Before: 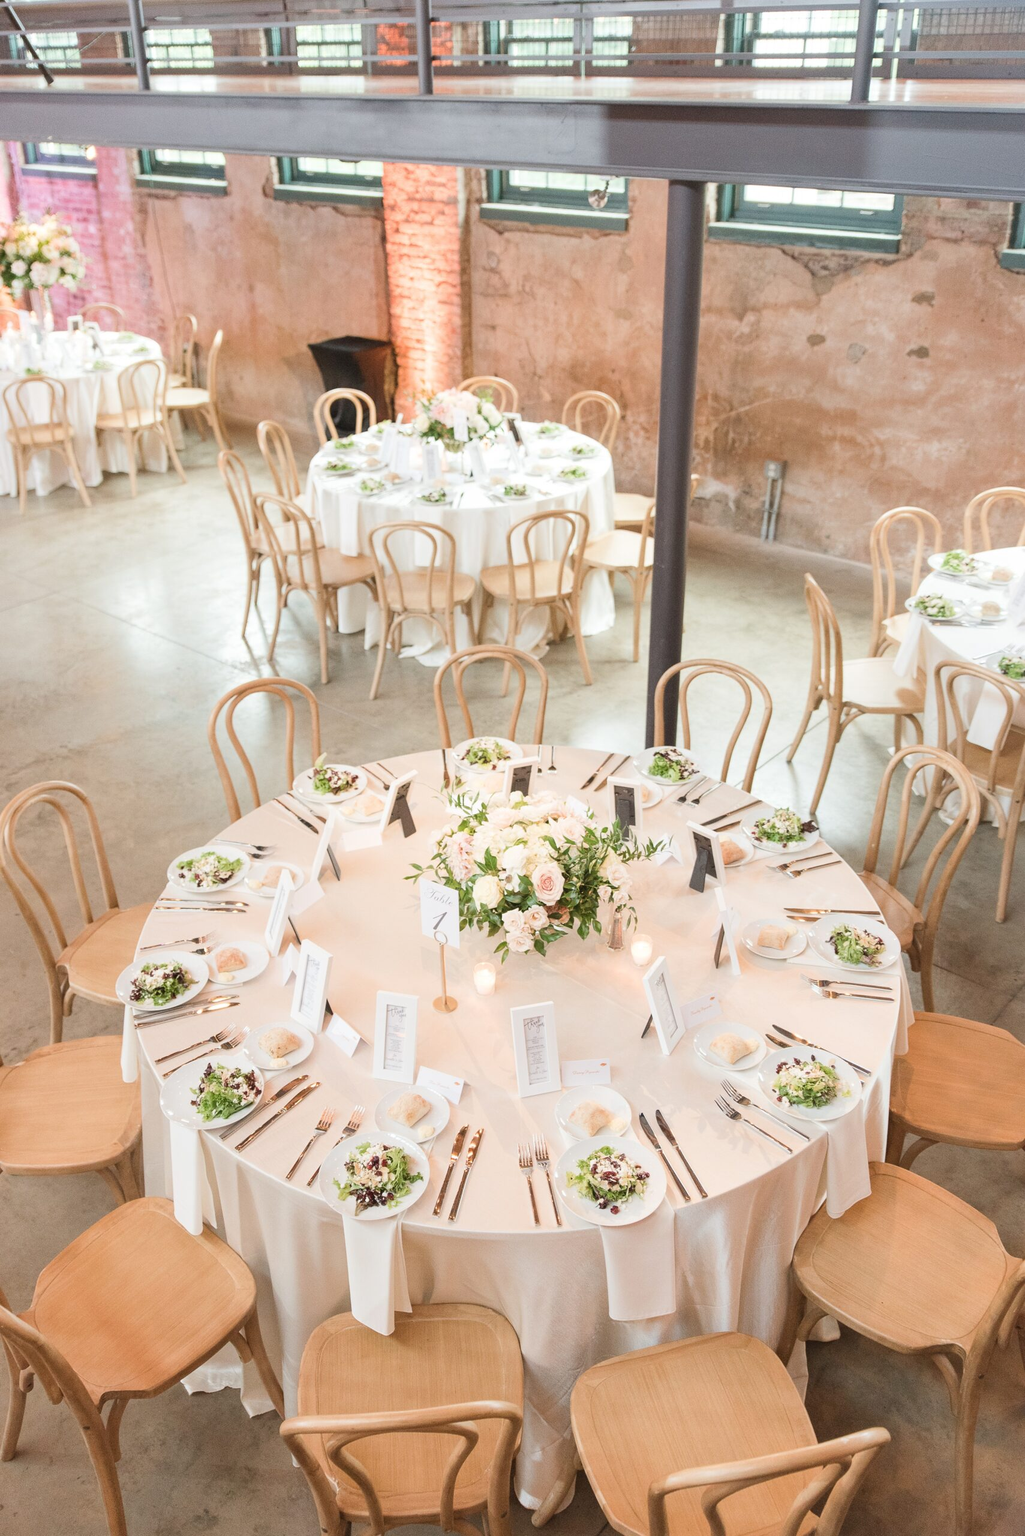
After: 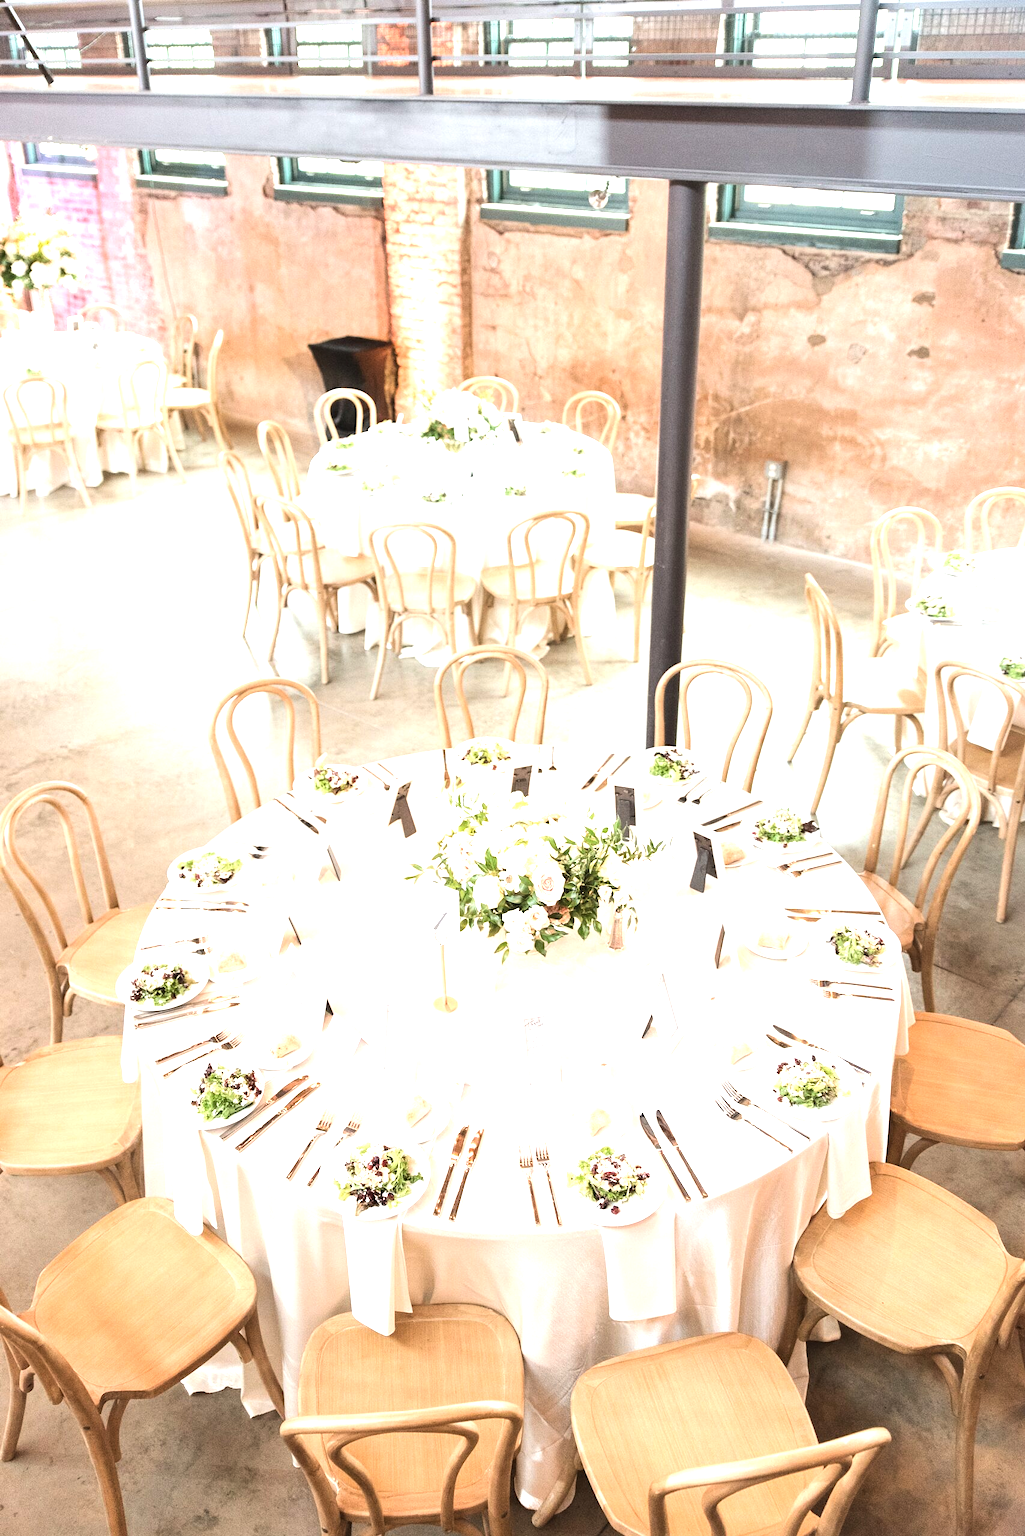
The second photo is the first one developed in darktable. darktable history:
exposure: black level correction 0, exposure 0.4 EV, compensate exposure bias true, compensate highlight preservation false
white balance: emerald 1
tone equalizer: -8 EV -0.75 EV, -7 EV -0.7 EV, -6 EV -0.6 EV, -5 EV -0.4 EV, -3 EV 0.4 EV, -2 EV 0.6 EV, -1 EV 0.7 EV, +0 EV 0.75 EV, edges refinement/feathering 500, mask exposure compensation -1.57 EV, preserve details no
